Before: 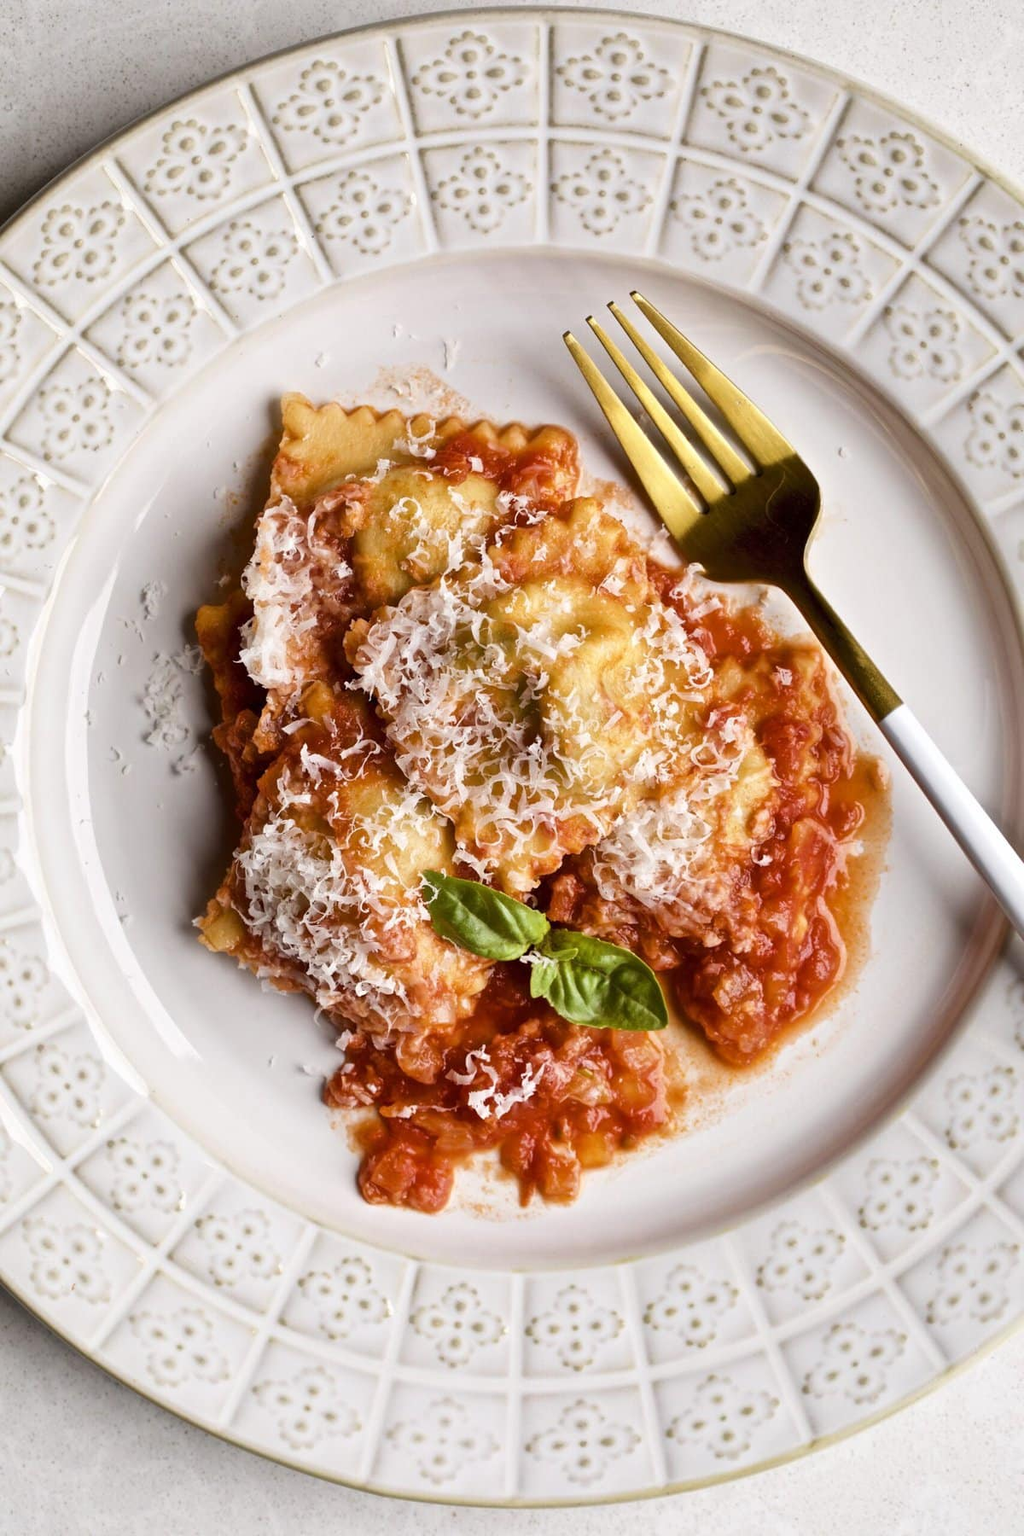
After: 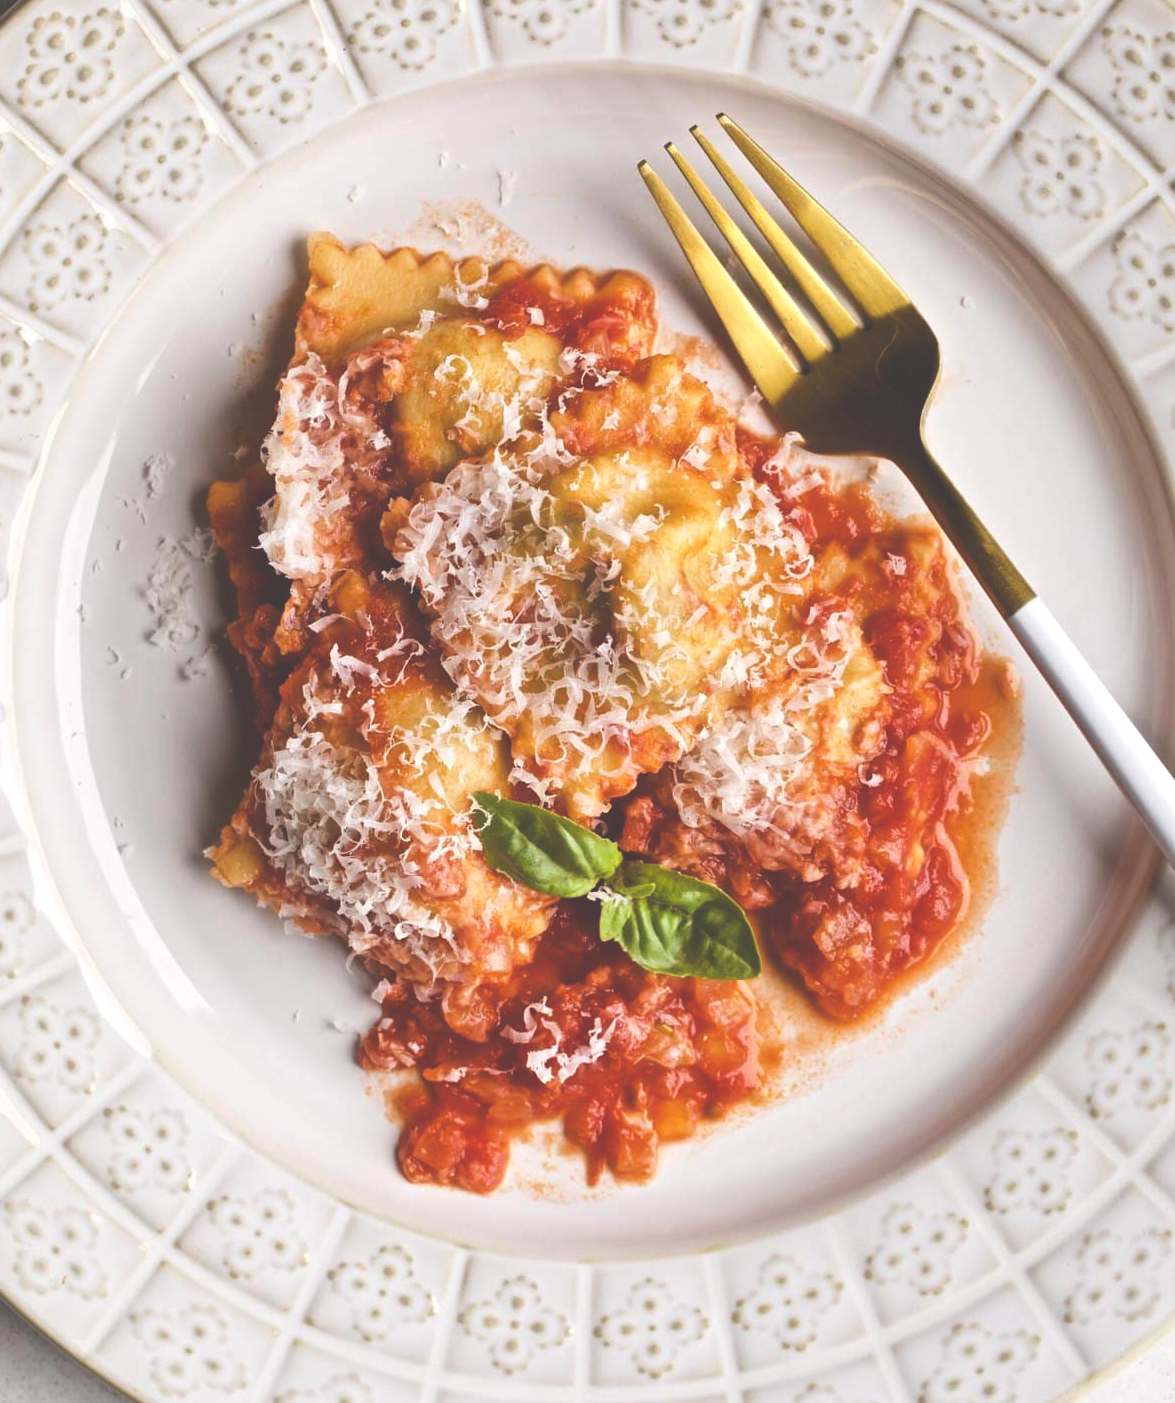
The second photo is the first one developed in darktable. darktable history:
crop and rotate: left 1.84%, top 12.716%, right 0.214%, bottom 9.335%
exposure: black level correction -0.042, exposure 0.061 EV, compensate highlight preservation false
